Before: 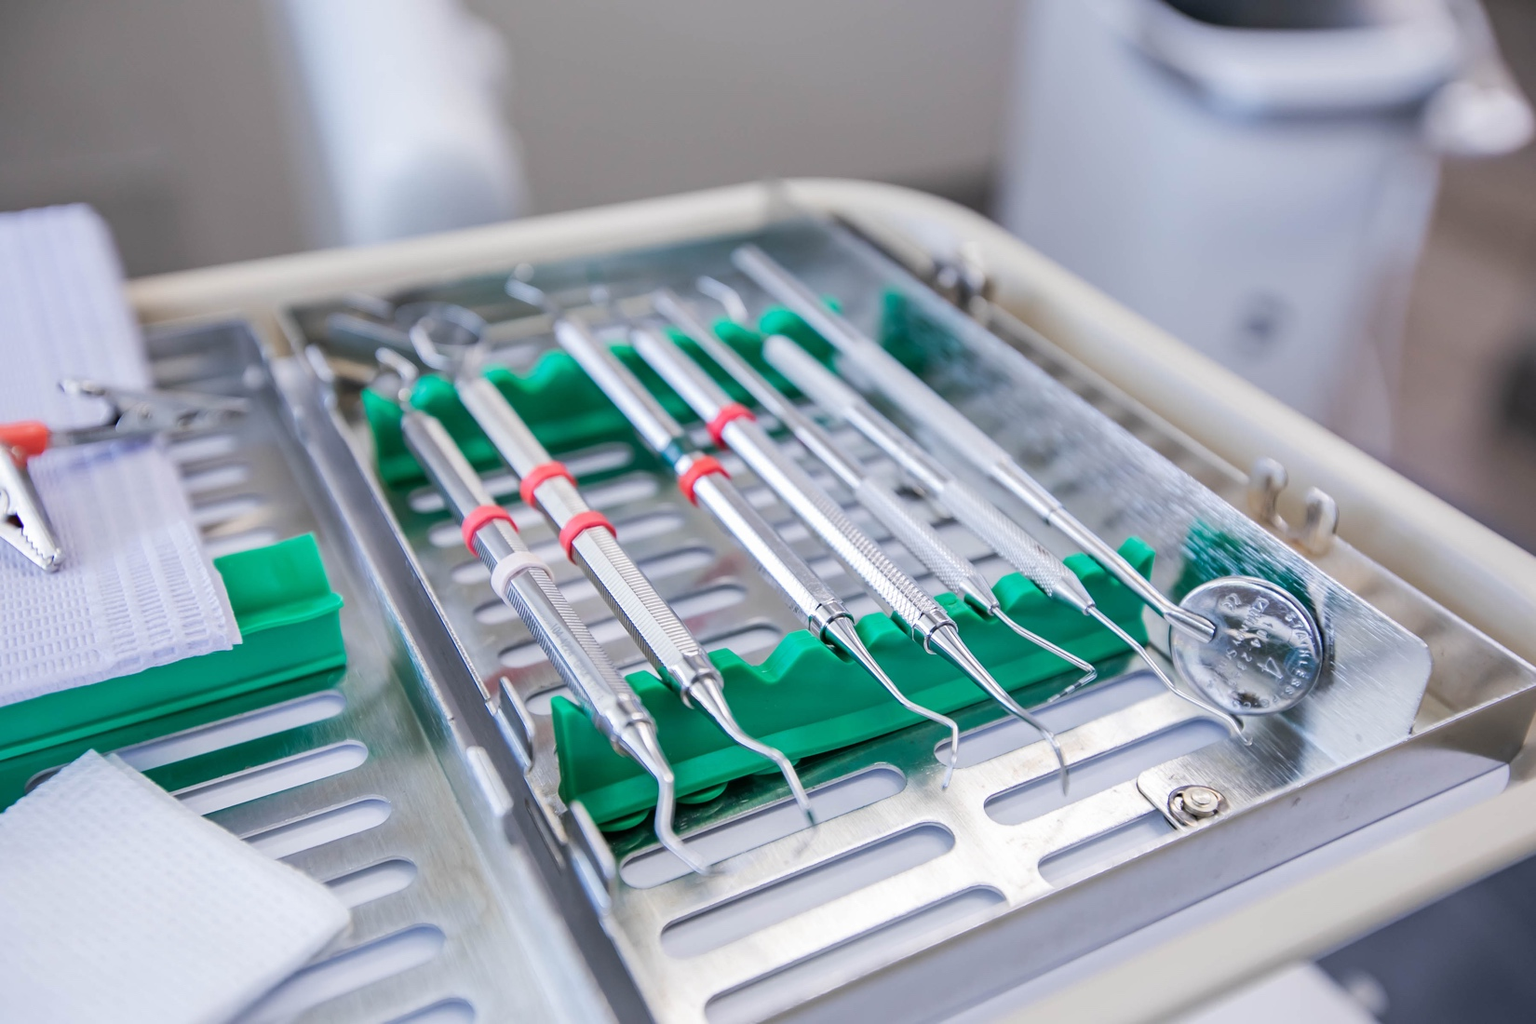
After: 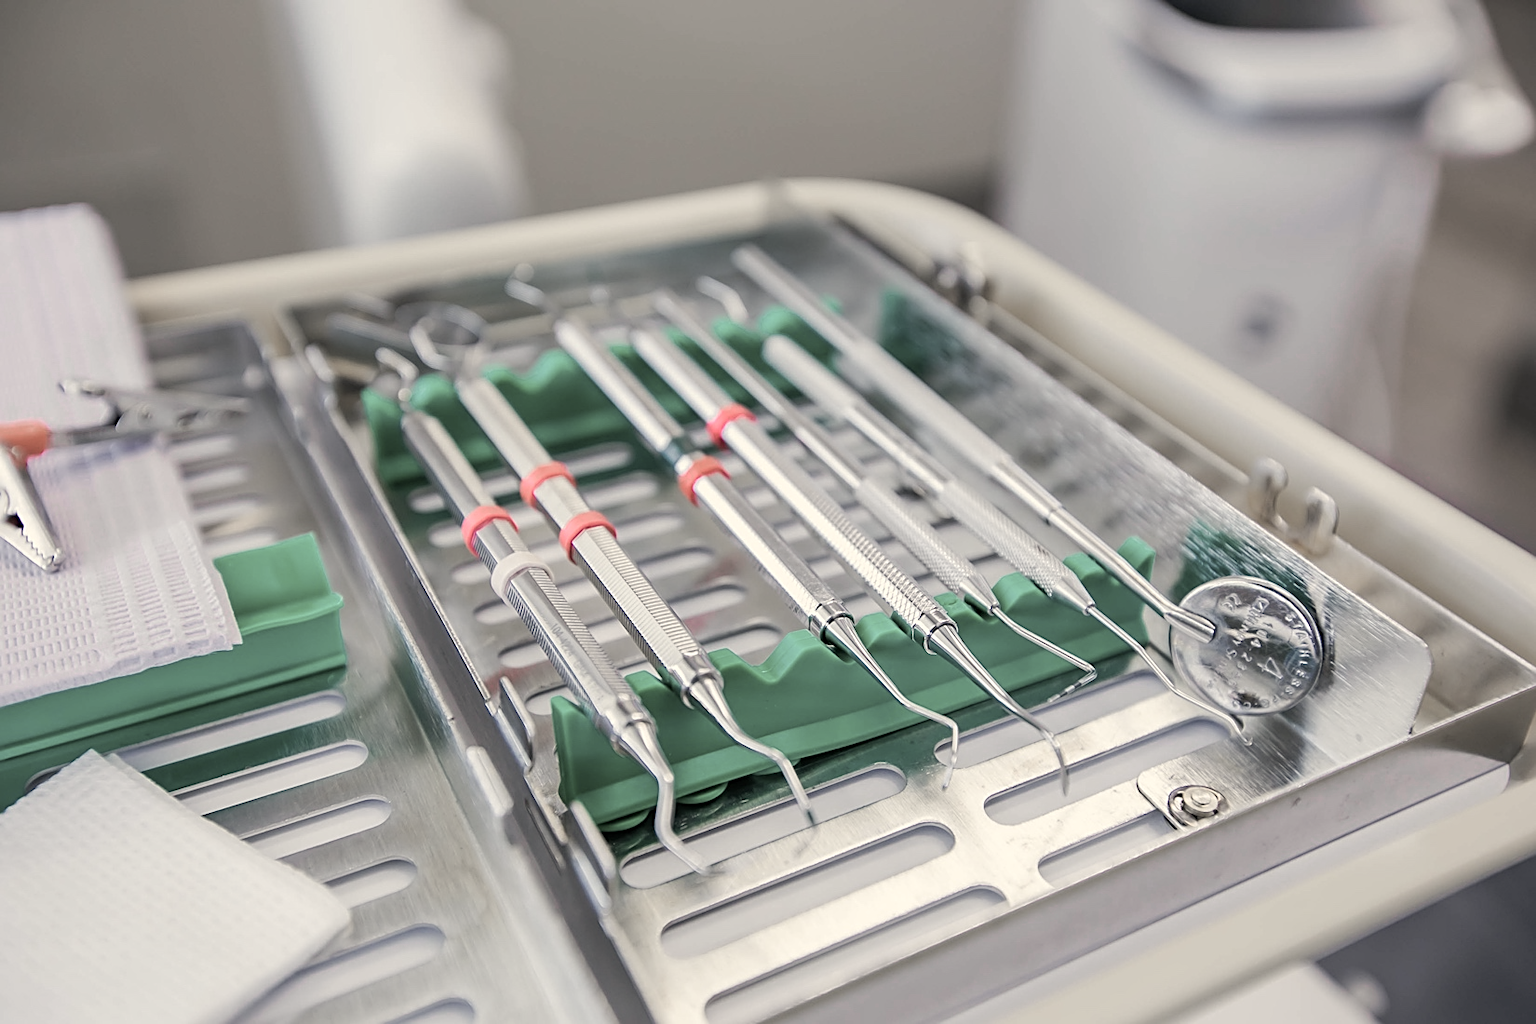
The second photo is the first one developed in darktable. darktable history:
color zones: curves: ch0 [(0, 0.6) (0.129, 0.508) (0.193, 0.483) (0.429, 0.5) (0.571, 0.5) (0.714, 0.5) (0.857, 0.5) (1, 0.6)]; ch1 [(0, 0.481) (0.112, 0.245) (0.213, 0.223) (0.429, 0.233) (0.571, 0.231) (0.683, 0.242) (0.857, 0.296) (1, 0.481)]
sharpen: on, module defaults
color correction: highlights a* 1.39, highlights b* 17.83
